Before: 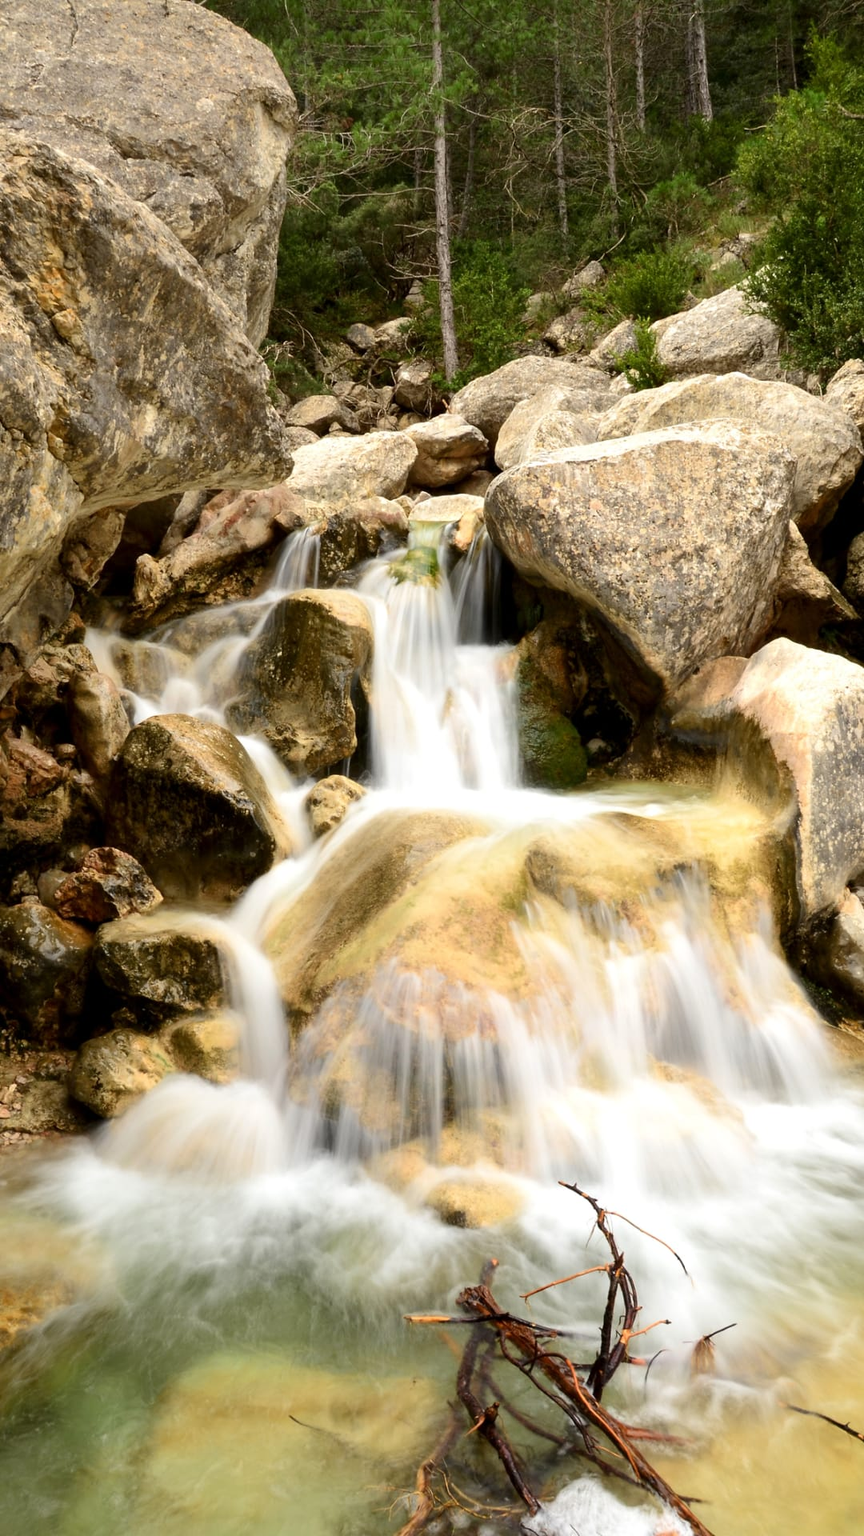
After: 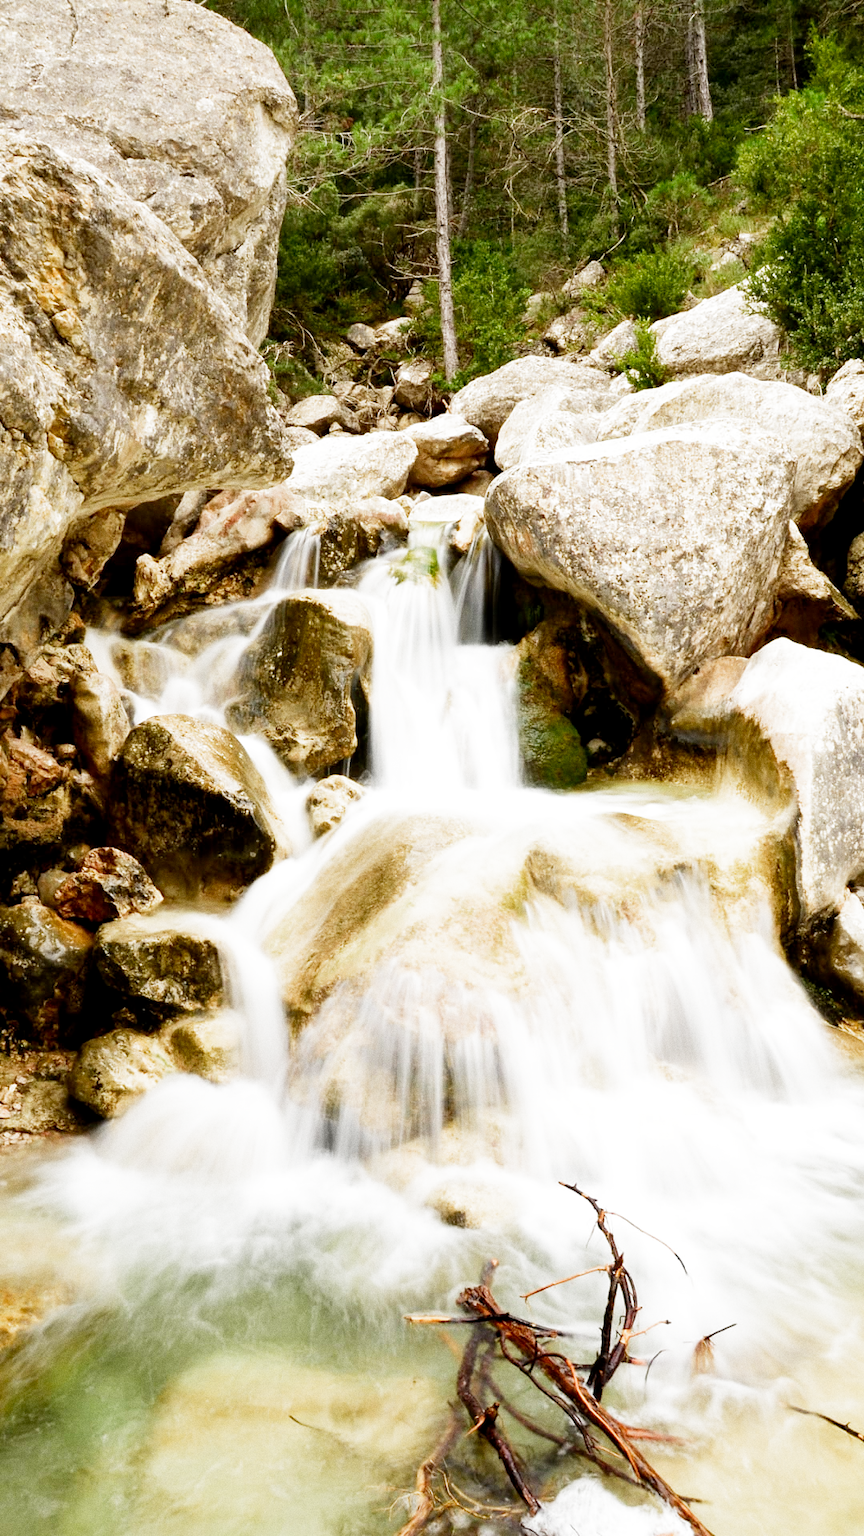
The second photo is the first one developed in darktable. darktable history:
grain: on, module defaults
filmic rgb: middle gray luminance 9.23%, black relative exposure -10.55 EV, white relative exposure 3.45 EV, threshold 6 EV, target black luminance 0%, hardness 5.98, latitude 59.69%, contrast 1.087, highlights saturation mix 5%, shadows ↔ highlights balance 29.23%, add noise in highlights 0, preserve chrominance no, color science v3 (2019), use custom middle-gray values true, iterations of high-quality reconstruction 0, contrast in highlights soft, enable highlight reconstruction true
